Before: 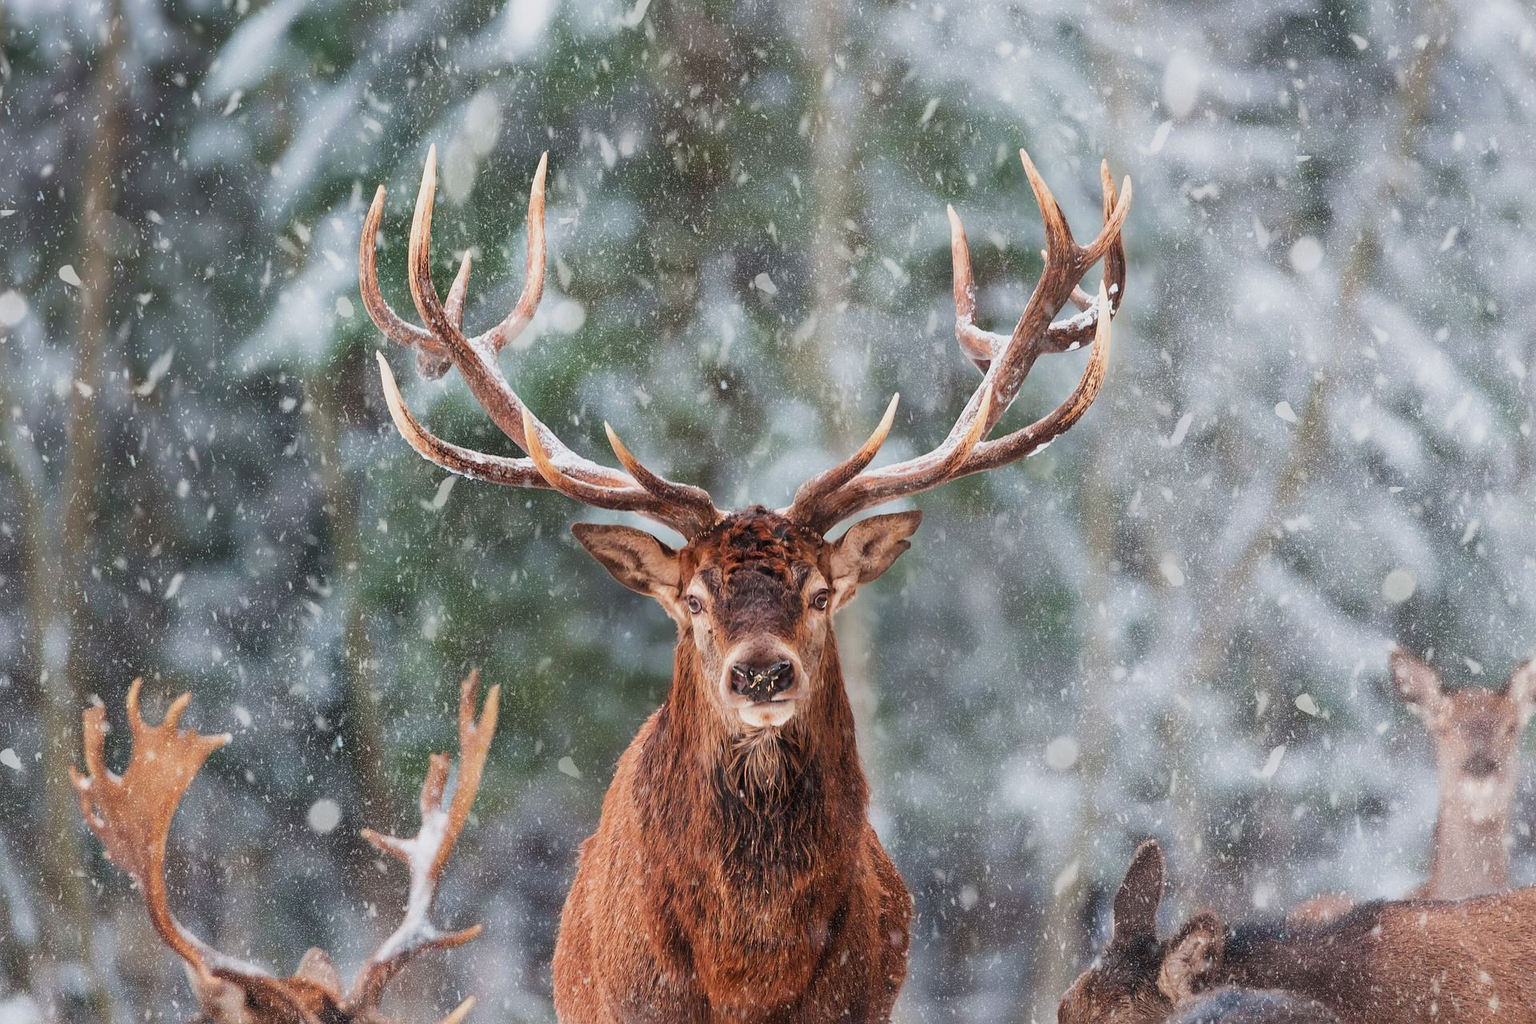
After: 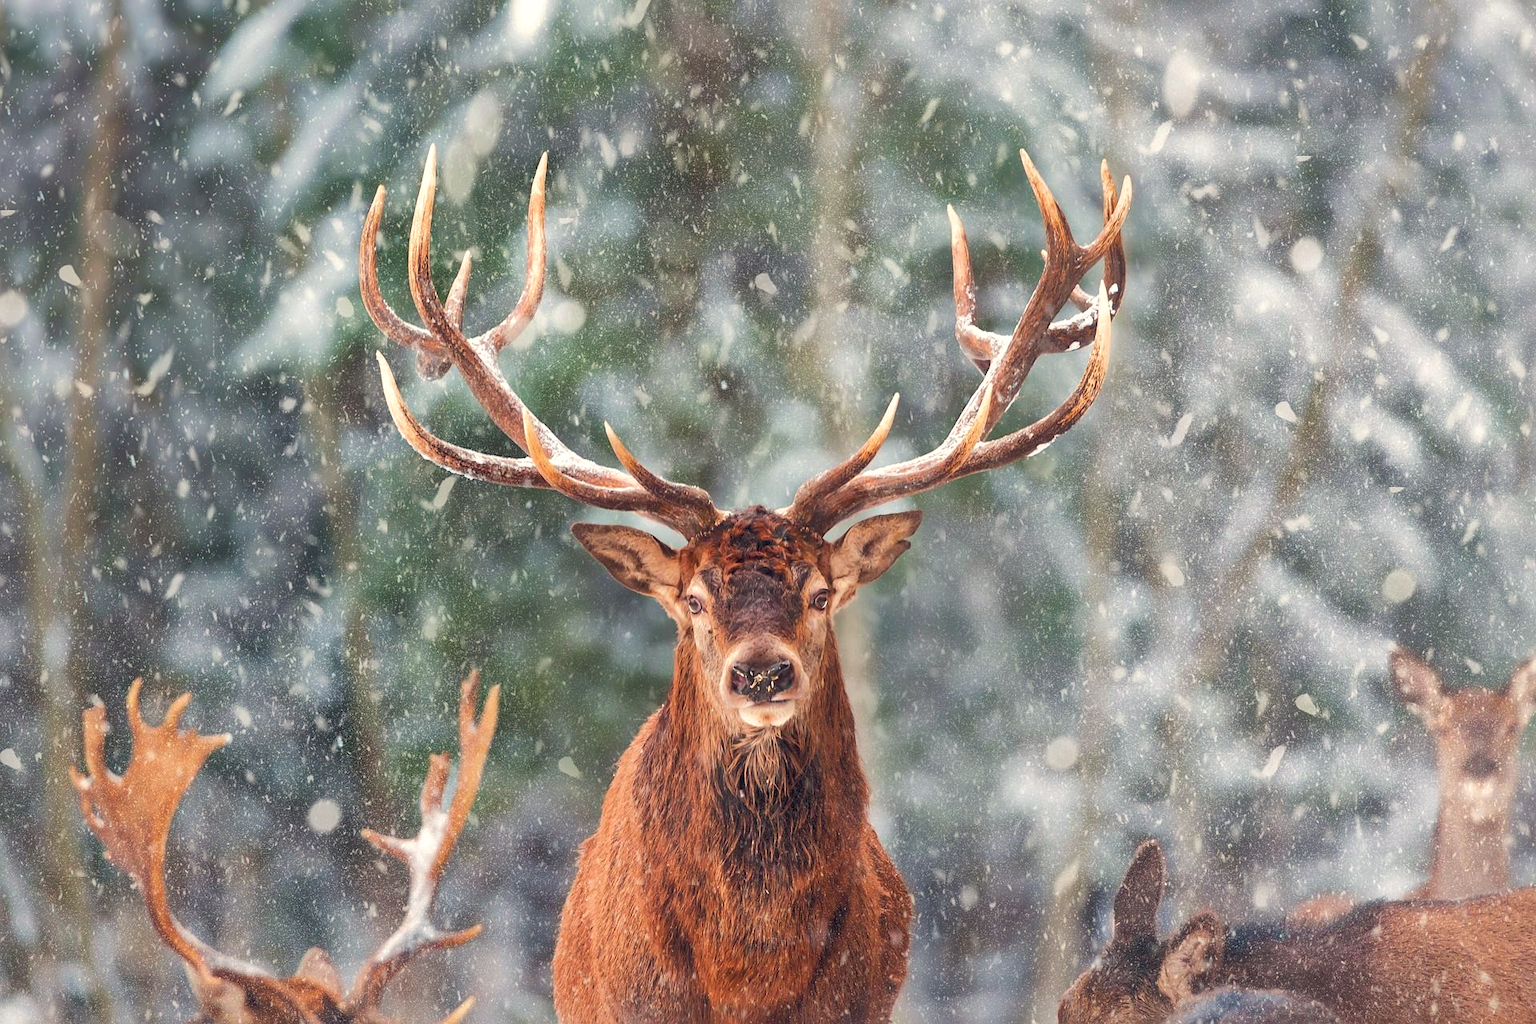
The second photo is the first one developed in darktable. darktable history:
color balance rgb: power › hue 61.7°, highlights gain › chroma 3.066%, highlights gain › hue 77.2°, global offset › chroma 0.051%, global offset › hue 253.7°, perceptual saturation grading › global saturation 0.851%, global vibrance 20%
tone equalizer: -8 EV -0.4 EV, -7 EV -0.4 EV, -6 EV -0.344 EV, -5 EV -0.253 EV, -3 EV 0.25 EV, -2 EV 0.323 EV, -1 EV 0.403 EV, +0 EV 0.412 EV, smoothing diameter 24.92%, edges refinement/feathering 8.7, preserve details guided filter
shadows and highlights: shadows 60.84, highlights -60.03
